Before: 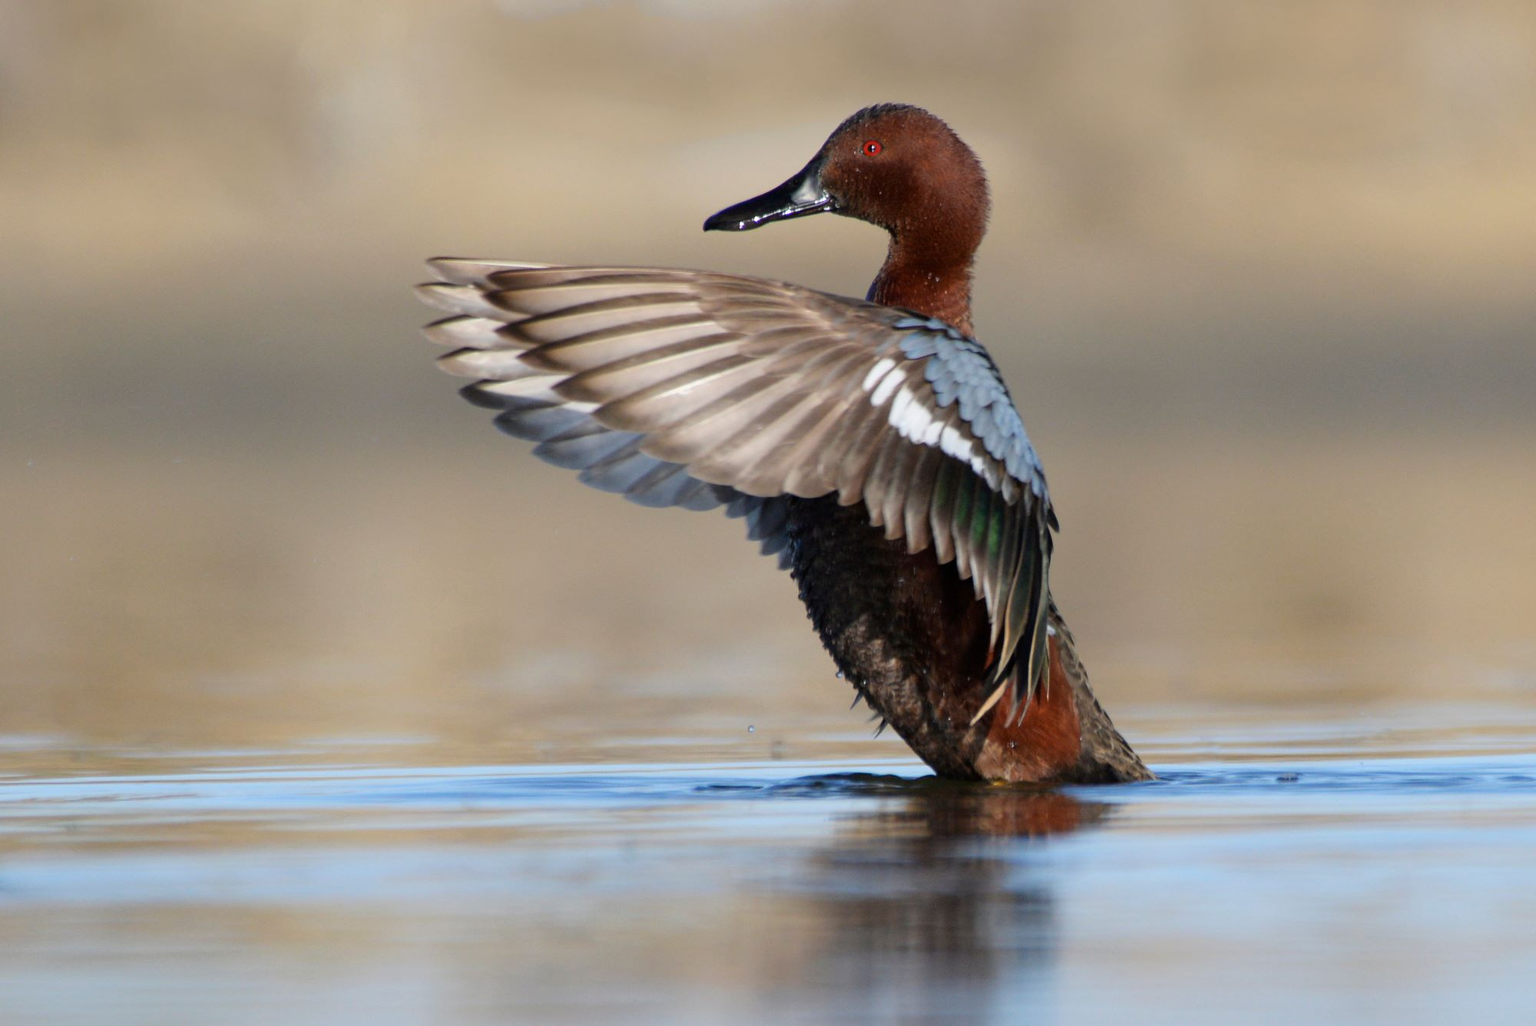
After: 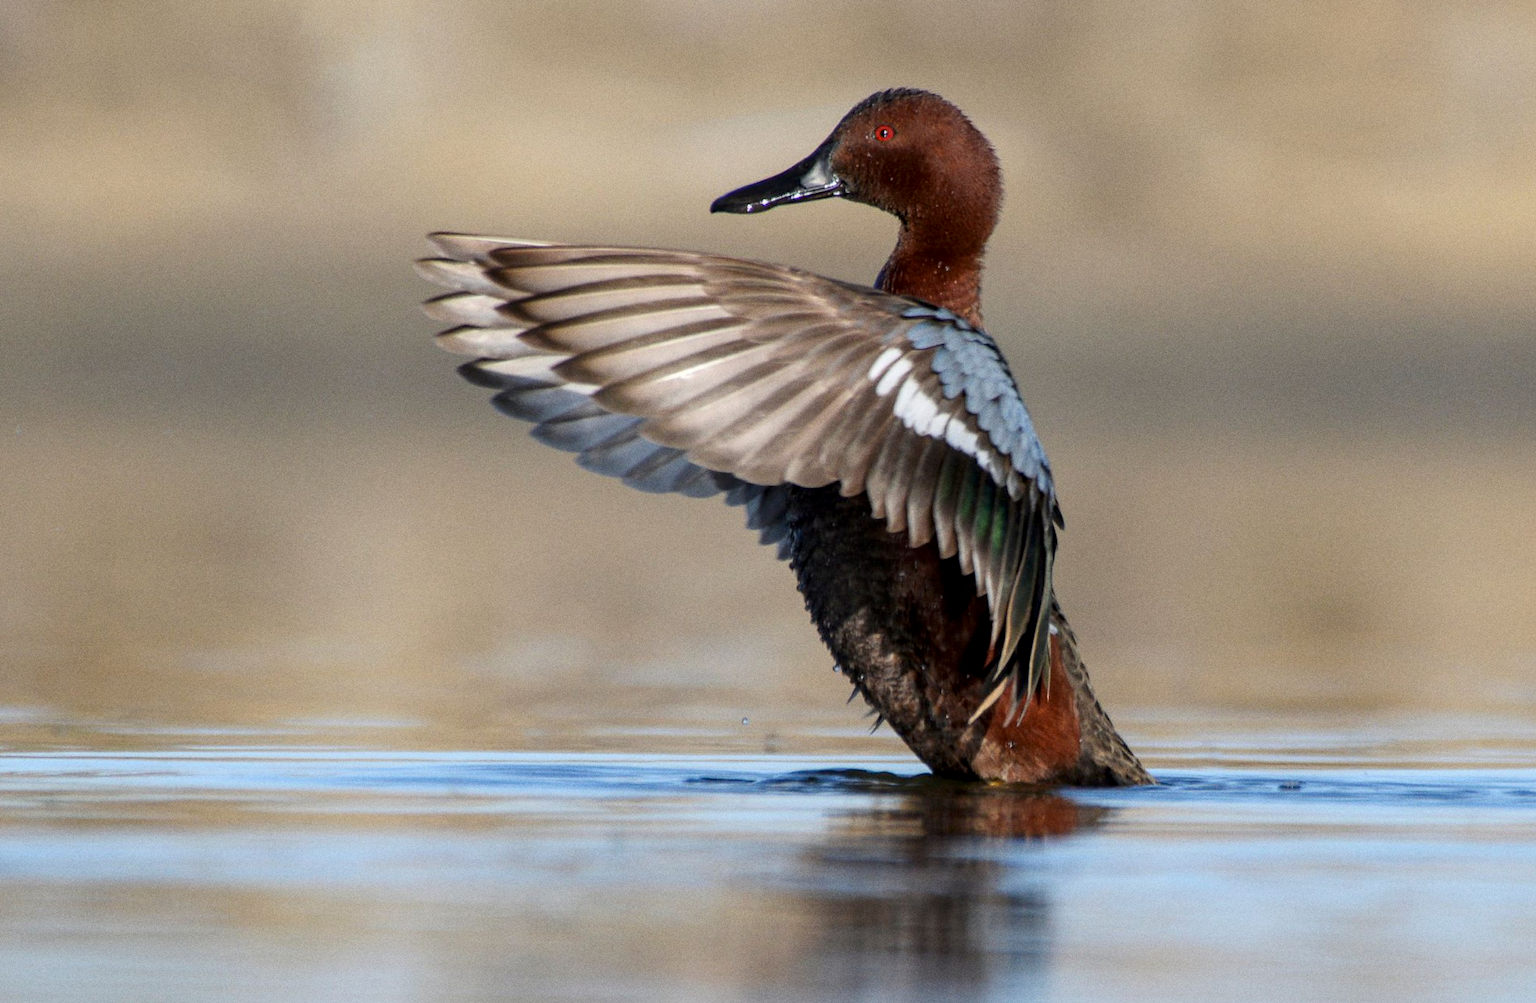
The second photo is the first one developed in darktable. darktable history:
rotate and perspective: rotation 1.57°, crop left 0.018, crop right 0.982, crop top 0.039, crop bottom 0.961
local contrast: on, module defaults
grain: on, module defaults
